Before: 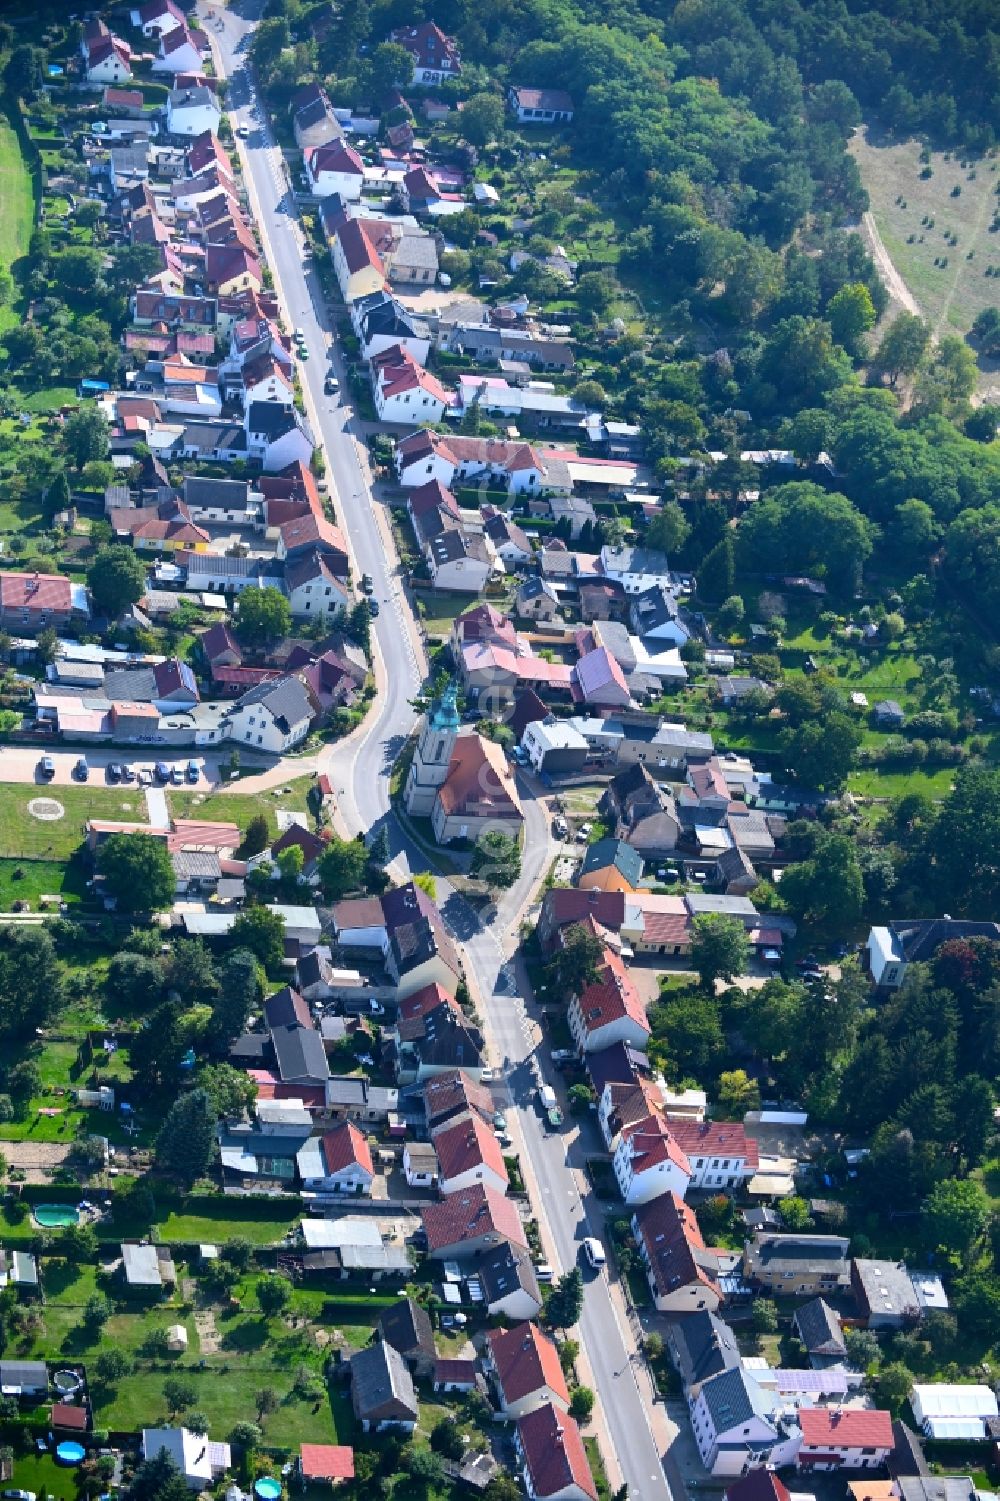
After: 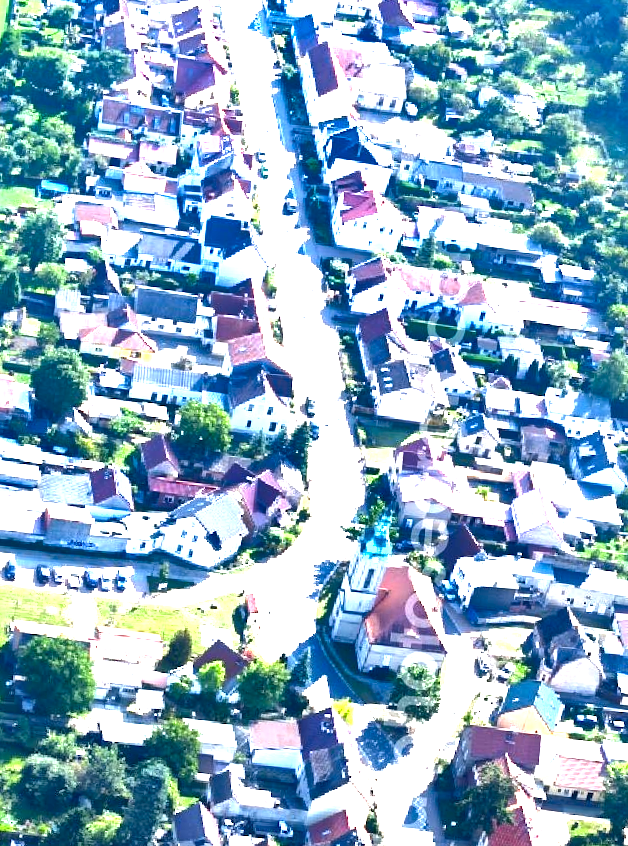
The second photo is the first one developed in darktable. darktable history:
crop and rotate: angle -4.56°, left 2.179%, top 6.661%, right 27.64%, bottom 30.381%
shadows and highlights: shadows 20.95, highlights -36.11, highlights color adjustment 89.14%, soften with gaussian
exposure: black level correction 0.002, exposure 1.994 EV, compensate highlight preservation false
local contrast: mode bilateral grid, contrast 20, coarseness 50, detail 171%, midtone range 0.2
